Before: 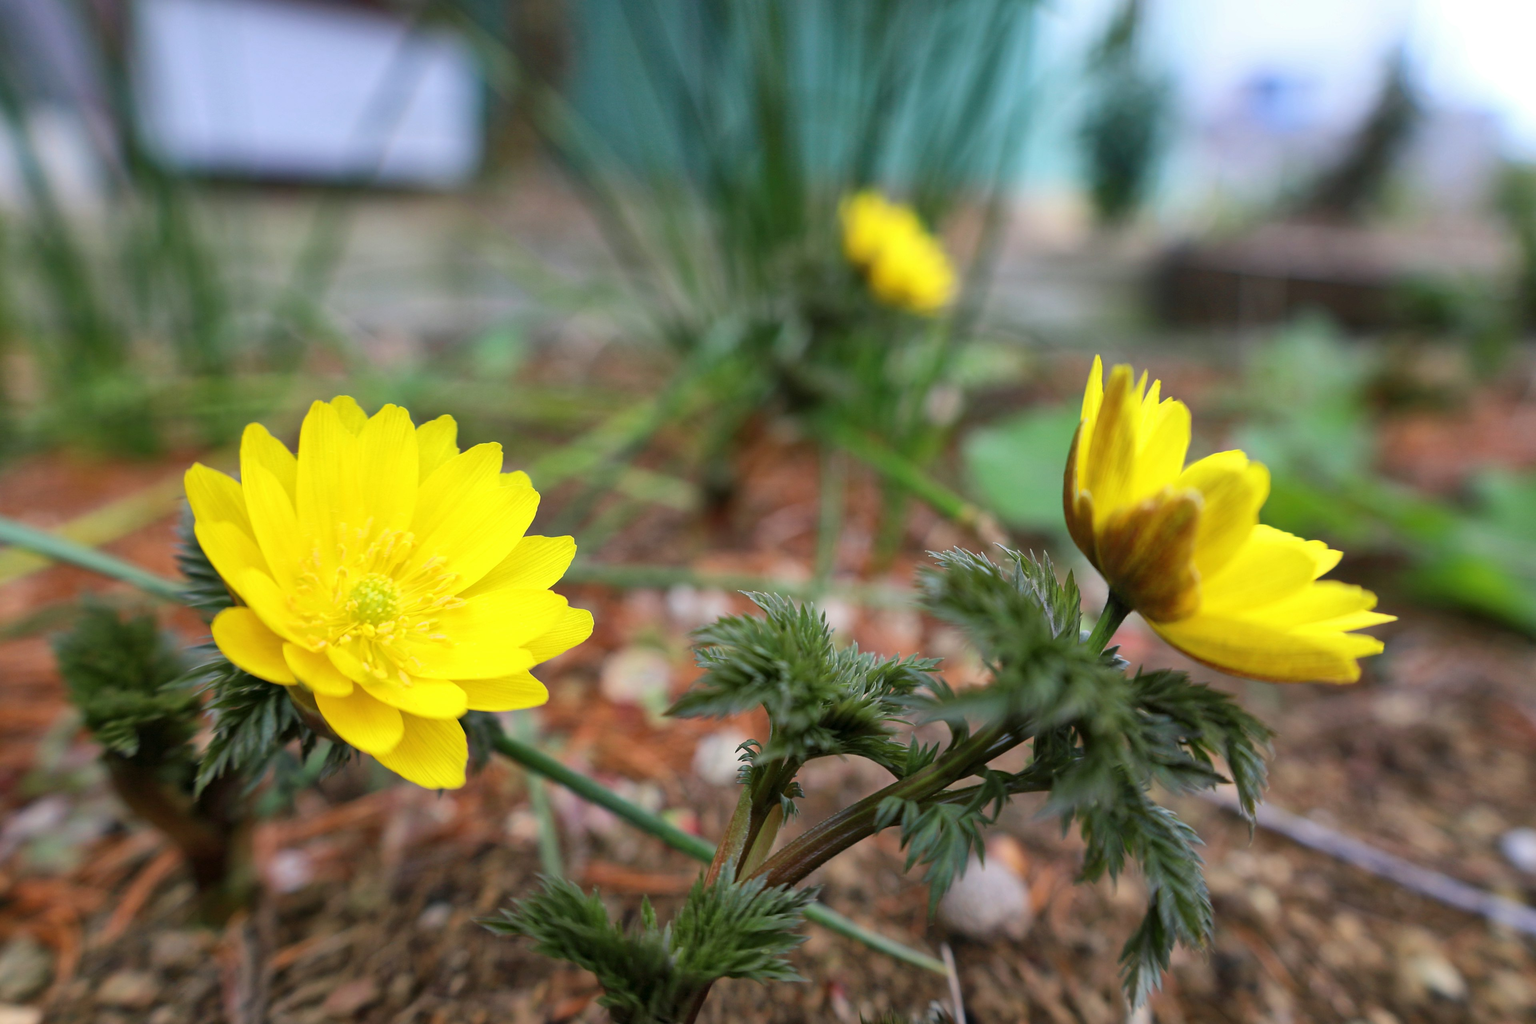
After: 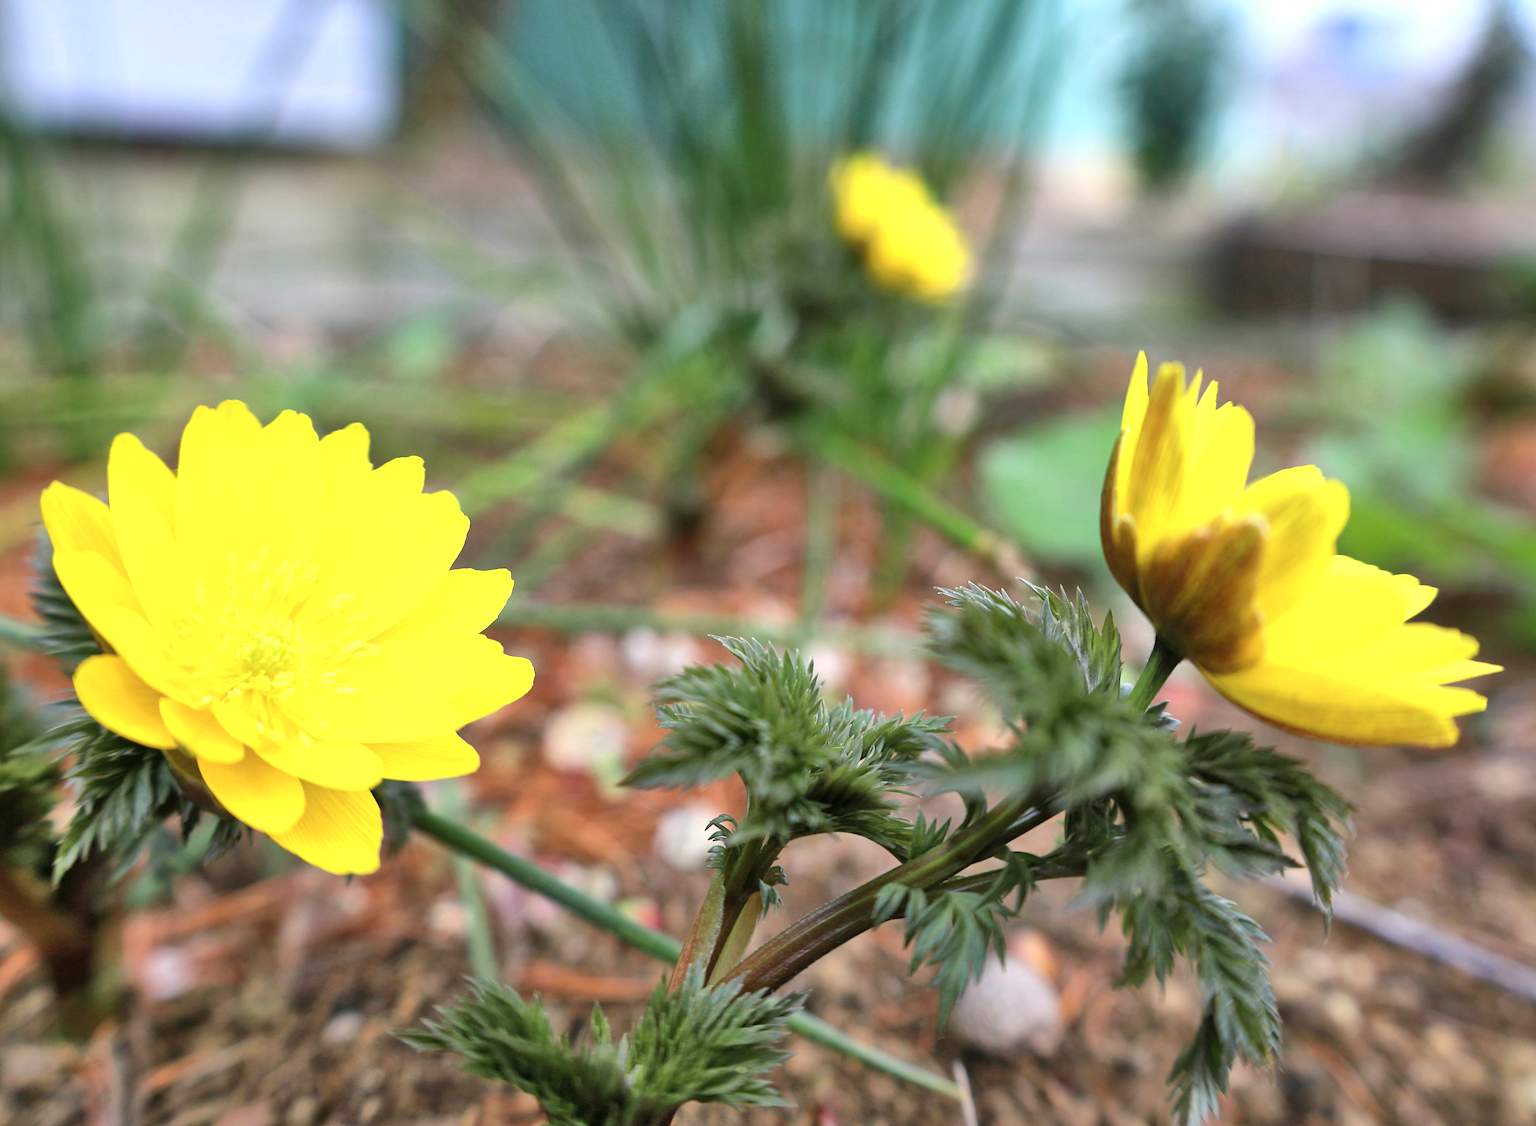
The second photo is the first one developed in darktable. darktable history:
crop: left 9.834%, top 6.284%, right 7.206%, bottom 2.46%
shadows and highlights: radius 113.09, shadows 50.99, white point adjustment 9.02, highlights -3.52, soften with gaussian
exposure: exposure 0.203 EV, compensate highlight preservation false
